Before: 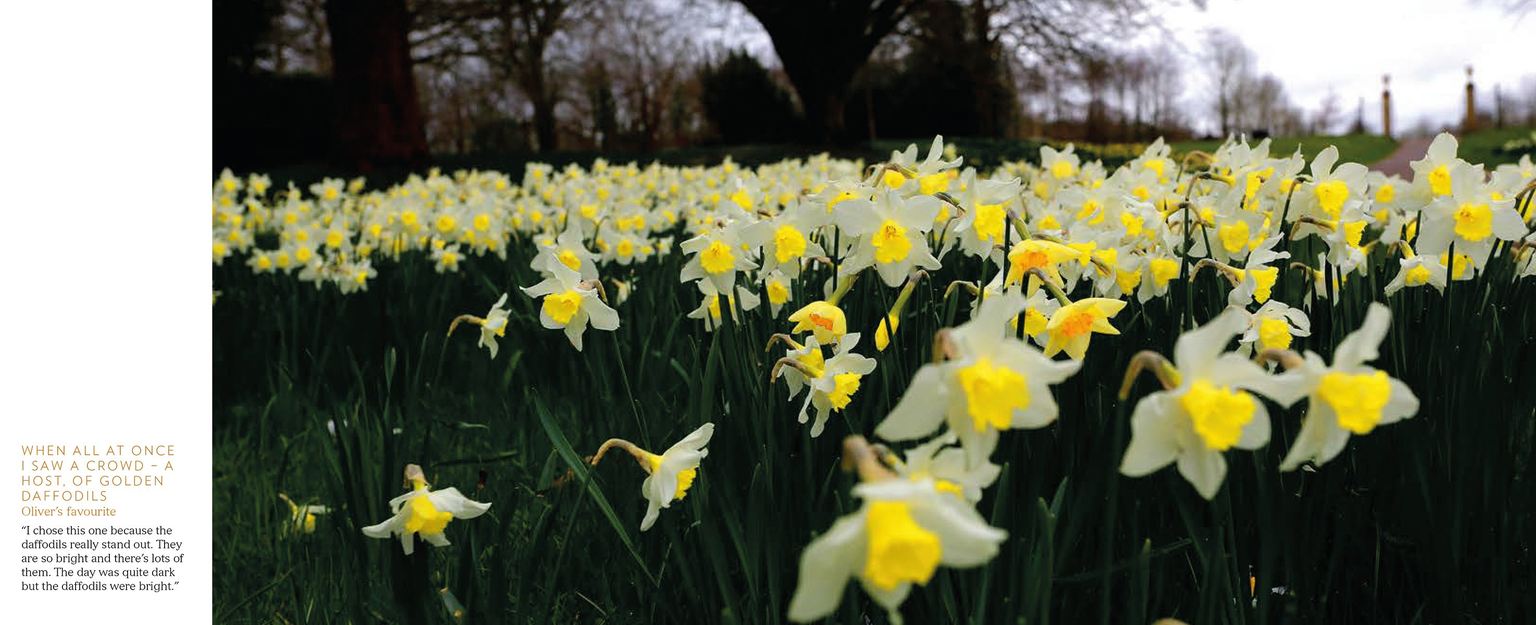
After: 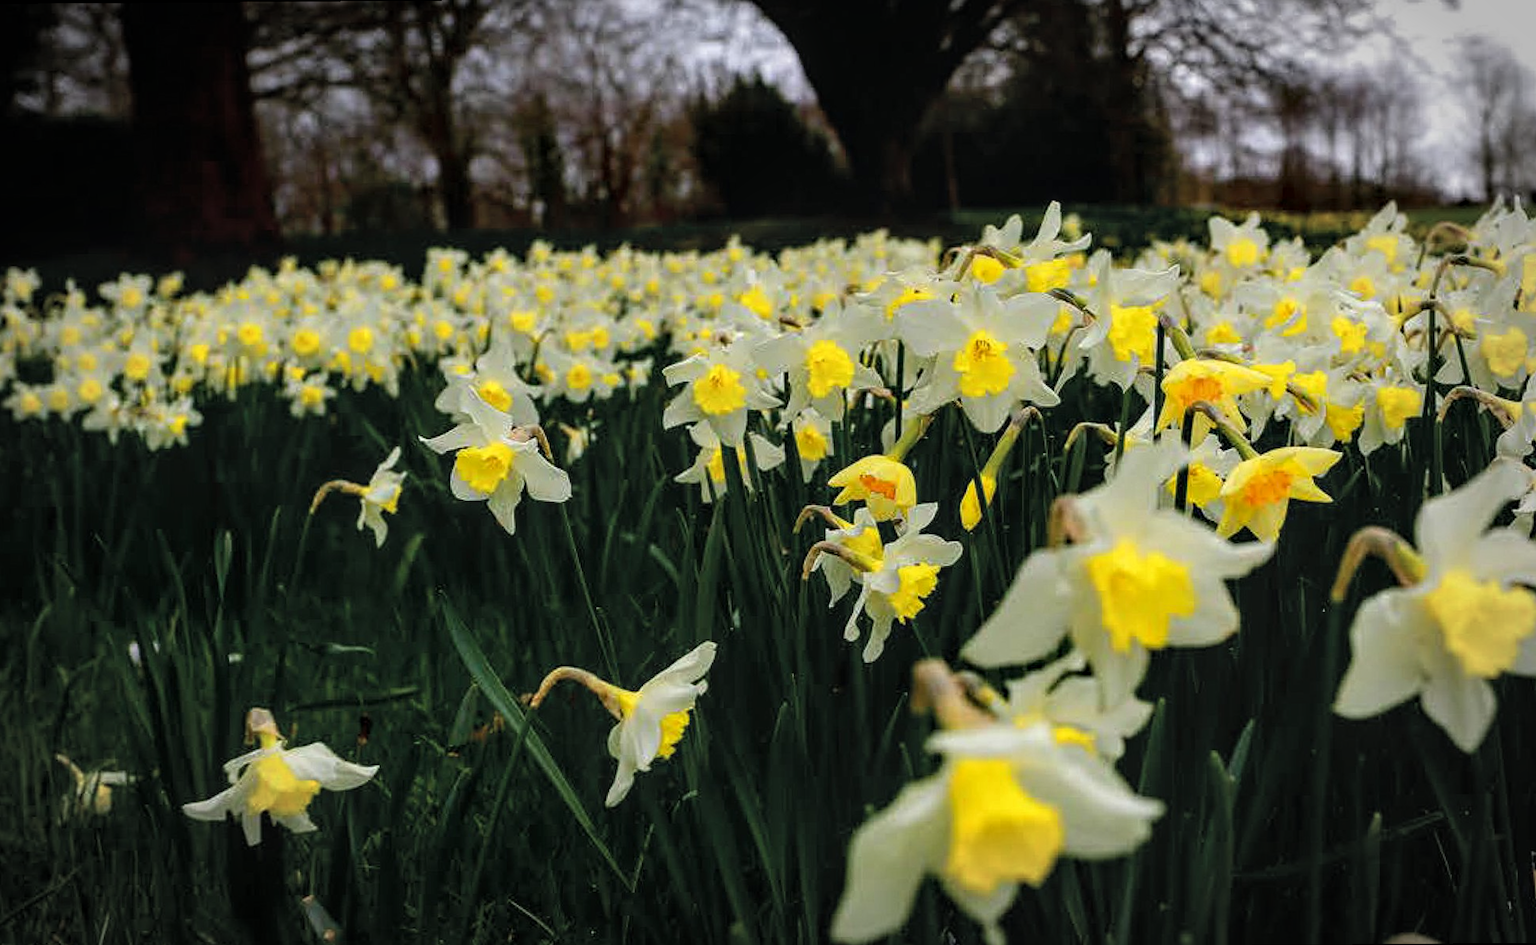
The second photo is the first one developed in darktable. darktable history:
vignetting: automatic ratio true
rotate and perspective: rotation -0.45°, automatic cropping original format, crop left 0.008, crop right 0.992, crop top 0.012, crop bottom 0.988
crop and rotate: left 15.446%, right 17.836%
local contrast: detail 130%
